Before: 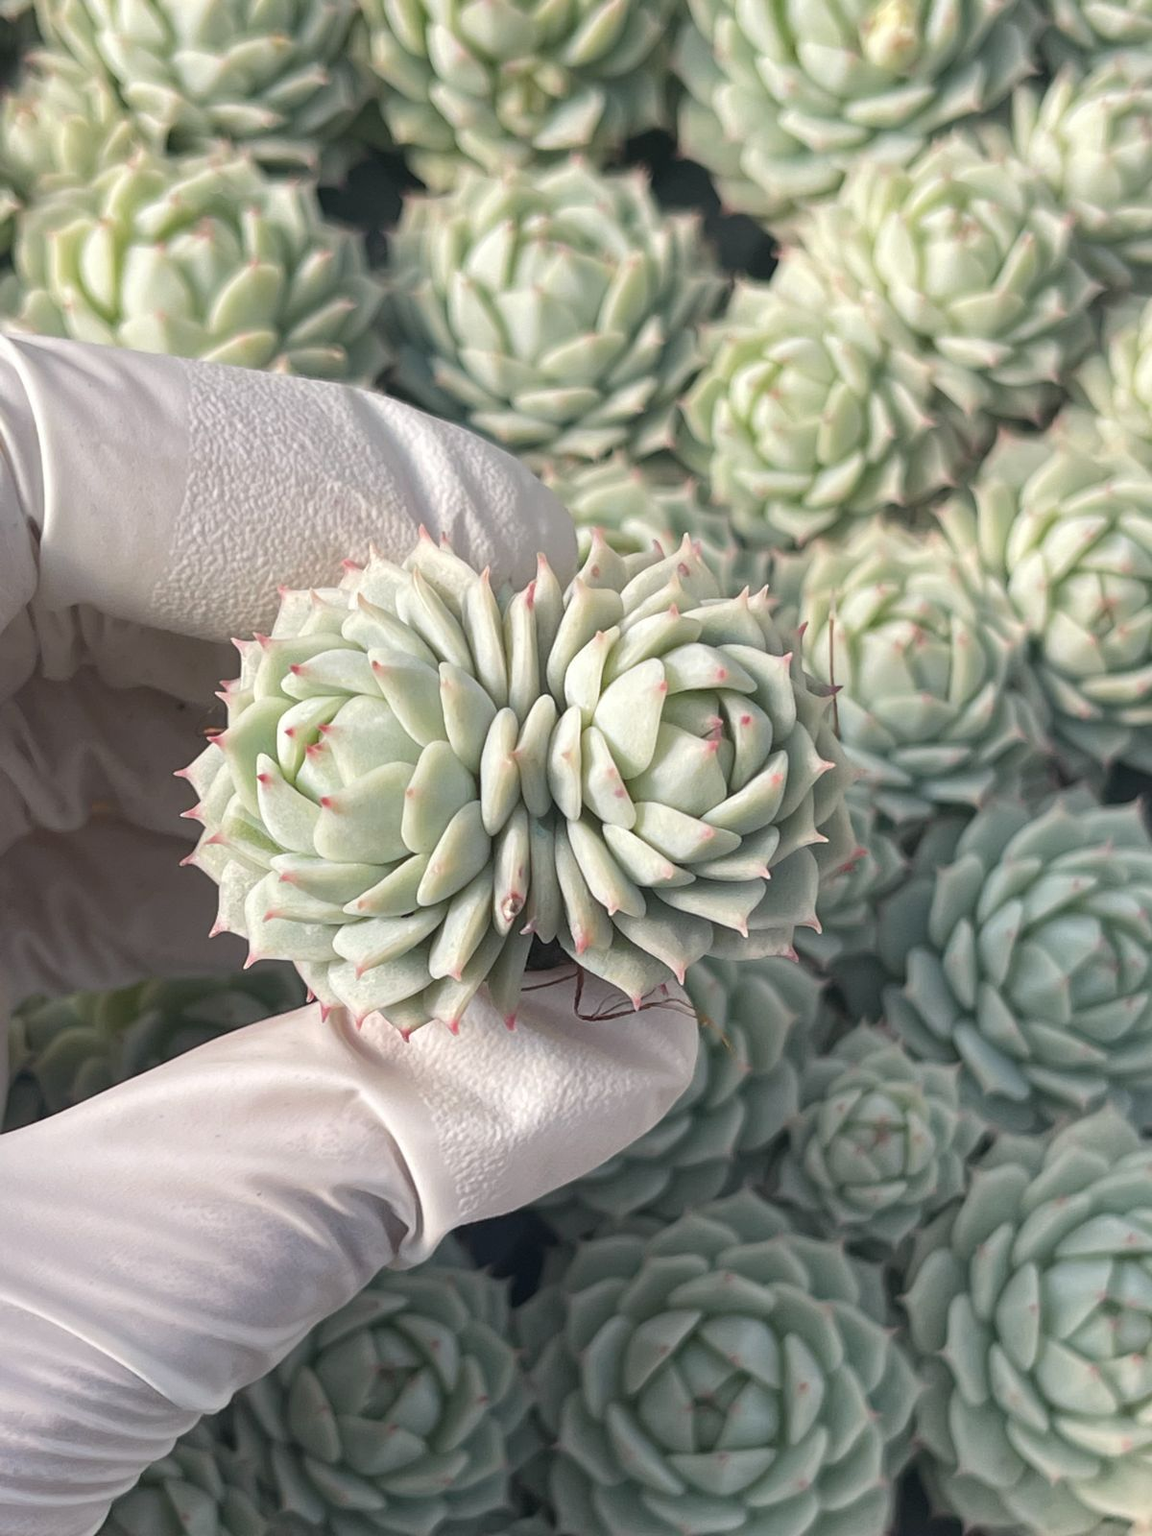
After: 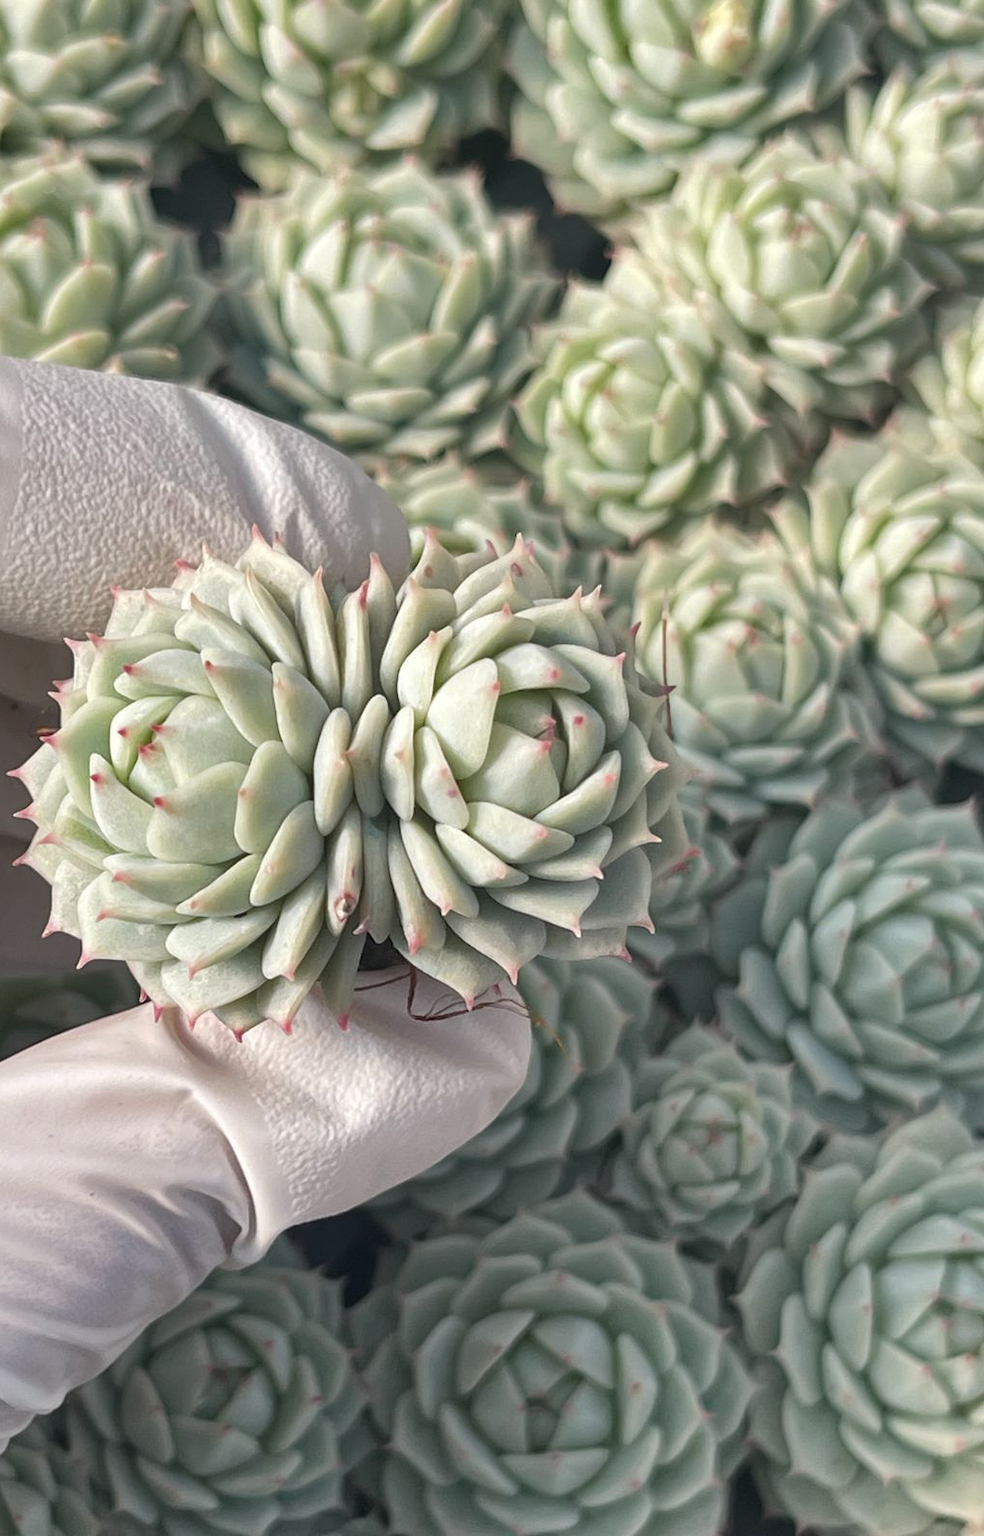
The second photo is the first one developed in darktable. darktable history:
crop and rotate: left 14.534%
shadows and highlights: soften with gaussian
